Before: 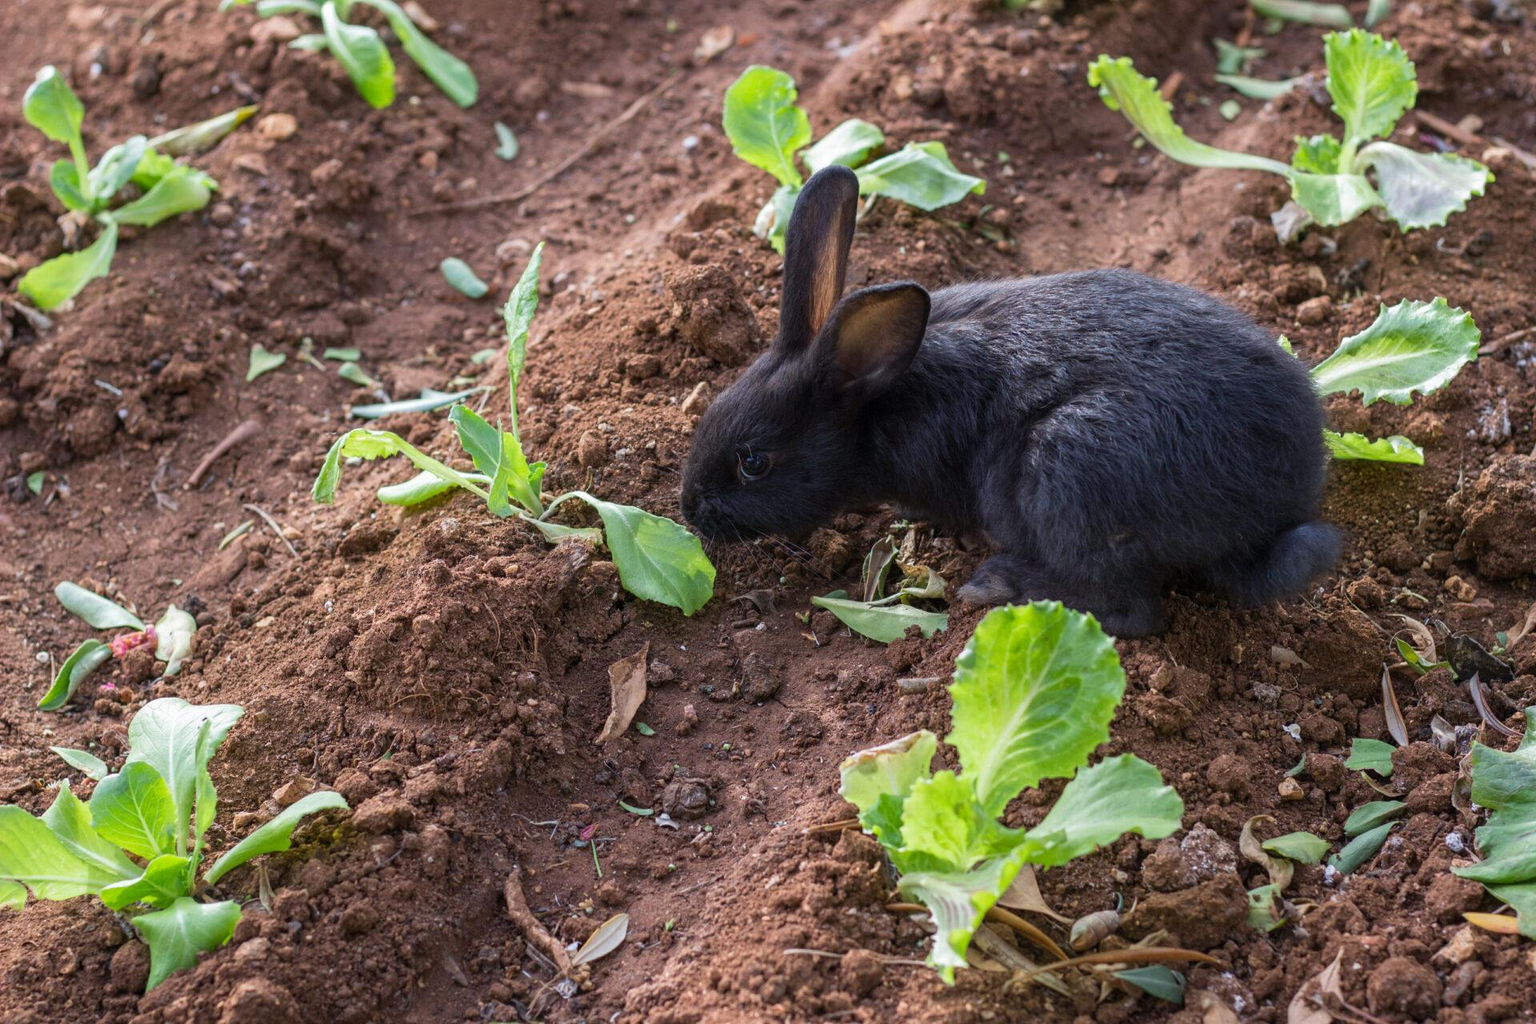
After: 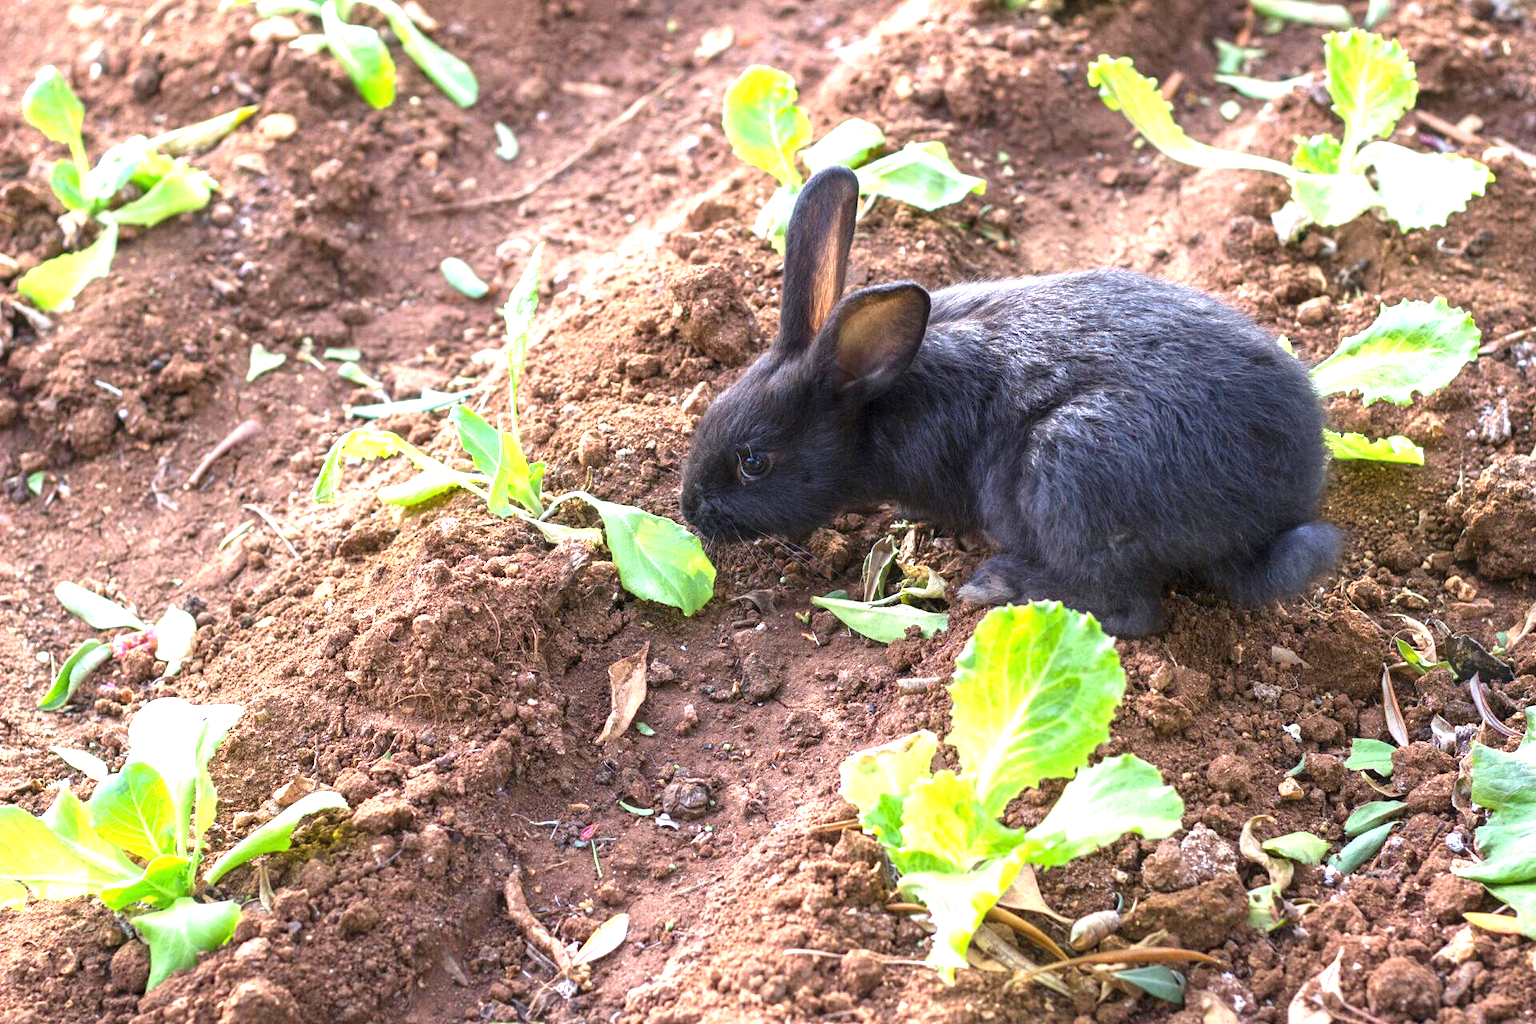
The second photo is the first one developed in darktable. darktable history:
exposure: black level correction 0, exposure 1.49 EV, compensate highlight preservation false
